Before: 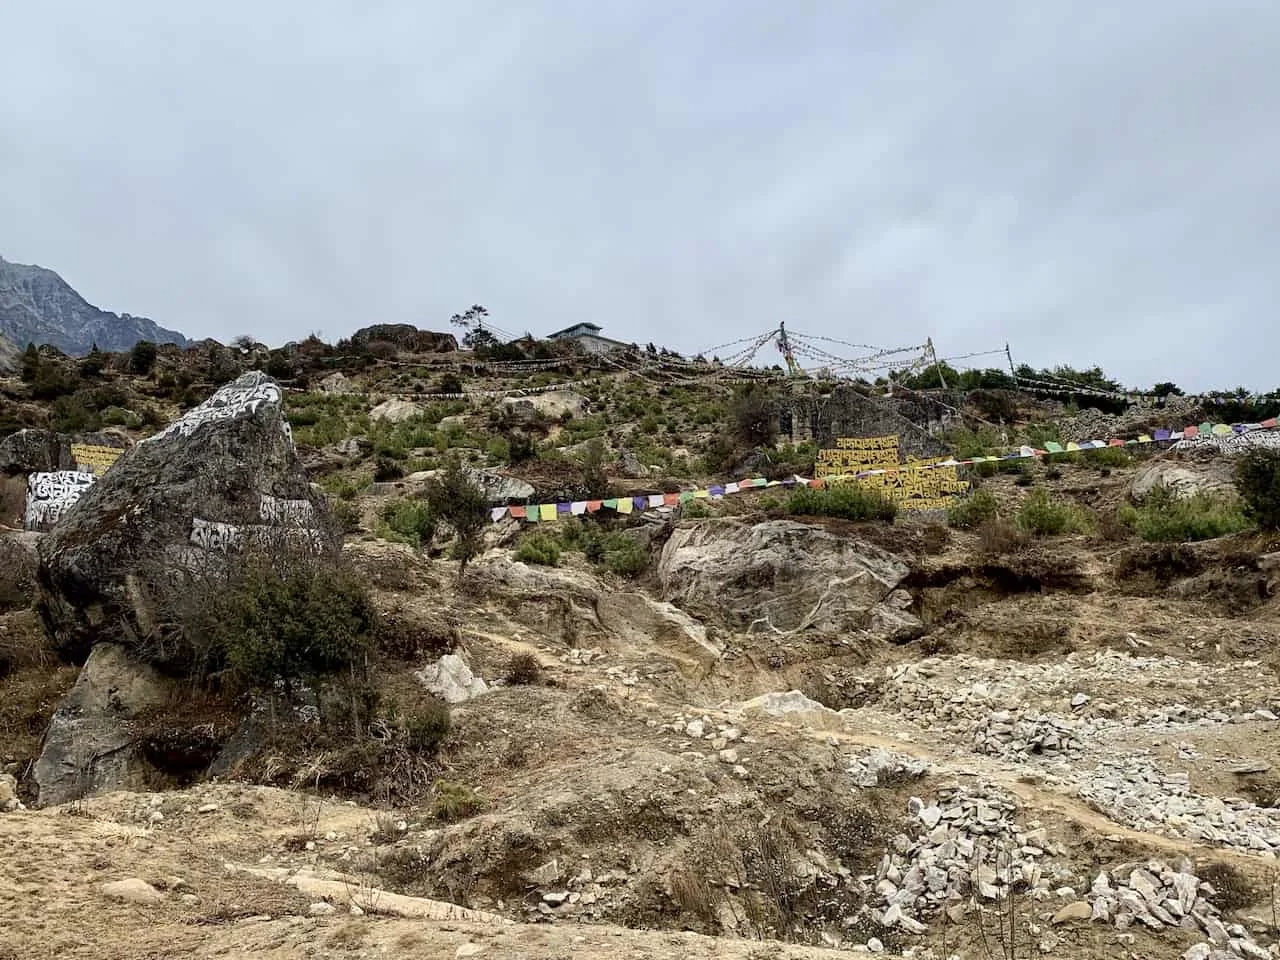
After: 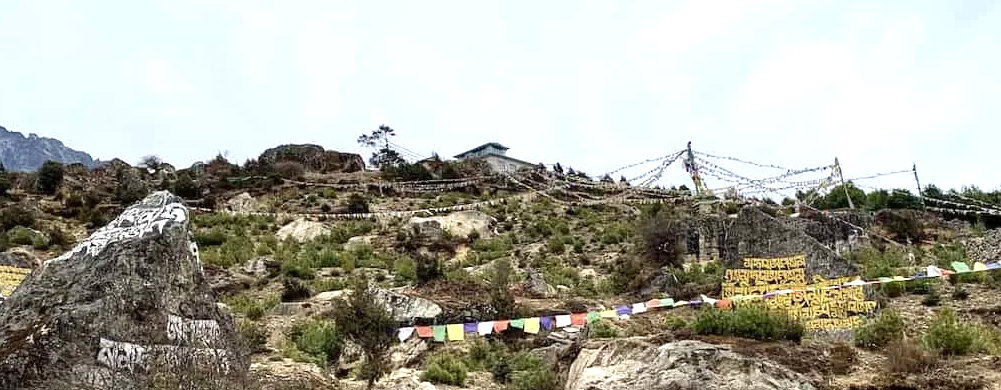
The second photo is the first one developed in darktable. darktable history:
crop: left 7.309%, top 18.796%, right 14.47%, bottom 40.543%
exposure: exposure 0.735 EV, compensate highlight preservation false
